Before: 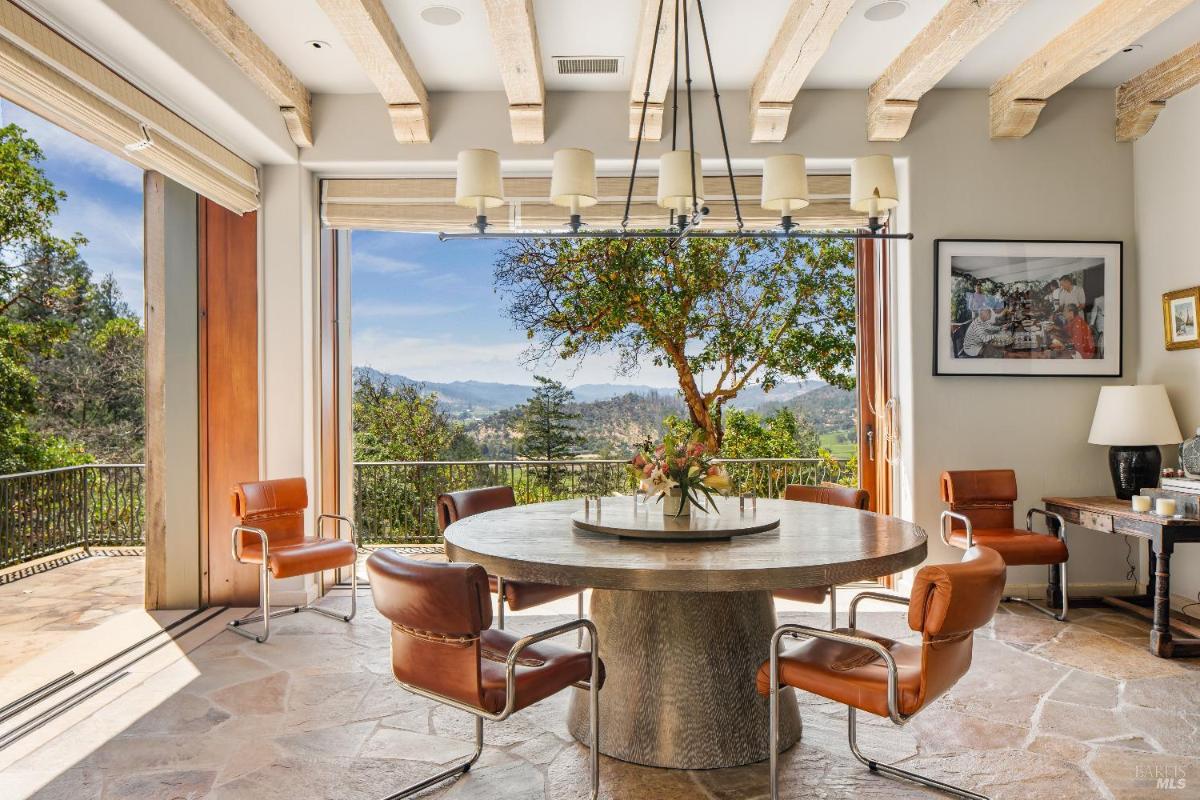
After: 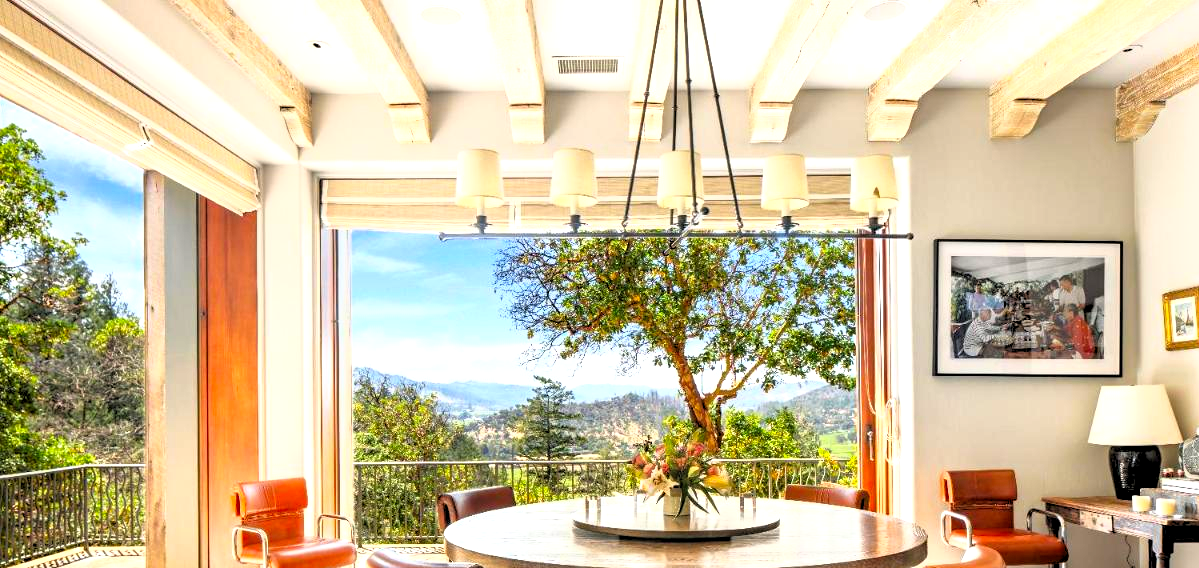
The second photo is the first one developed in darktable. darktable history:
base curve: curves: ch0 [(0.017, 0) (0.425, 0.441) (0.844, 0.933) (1, 1)]
crop: right 0.001%, bottom 28.965%
exposure: exposure 0.774 EV, compensate exposure bias true, compensate highlight preservation false
color correction: highlights b* 0.003, saturation 1.28
